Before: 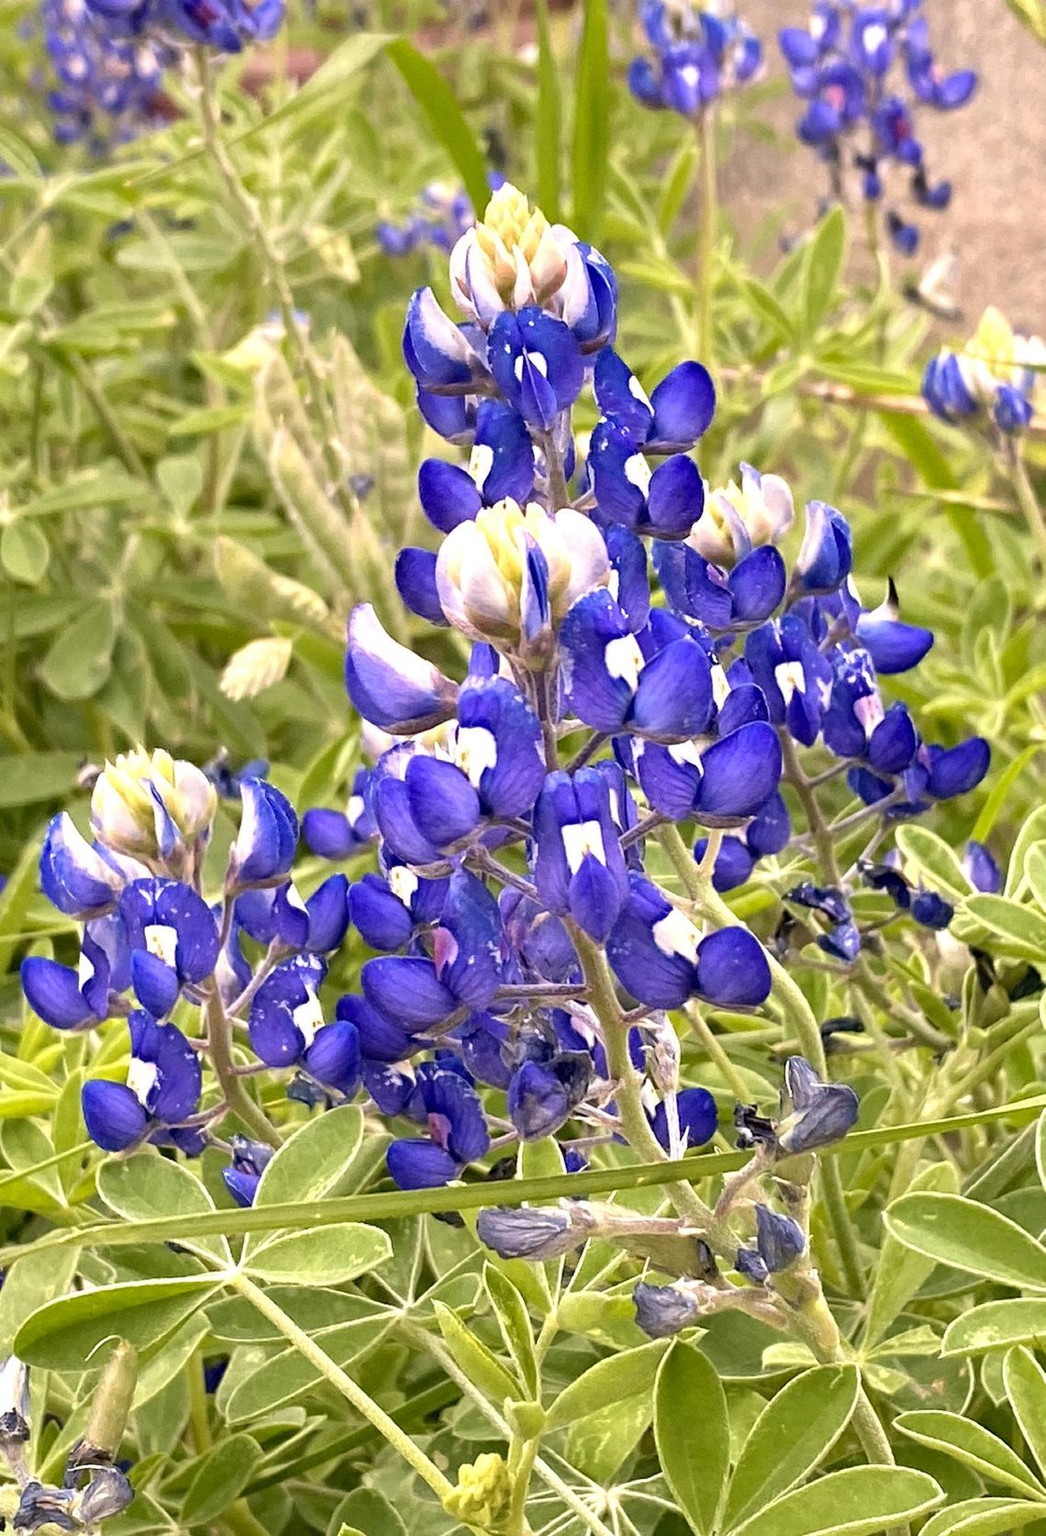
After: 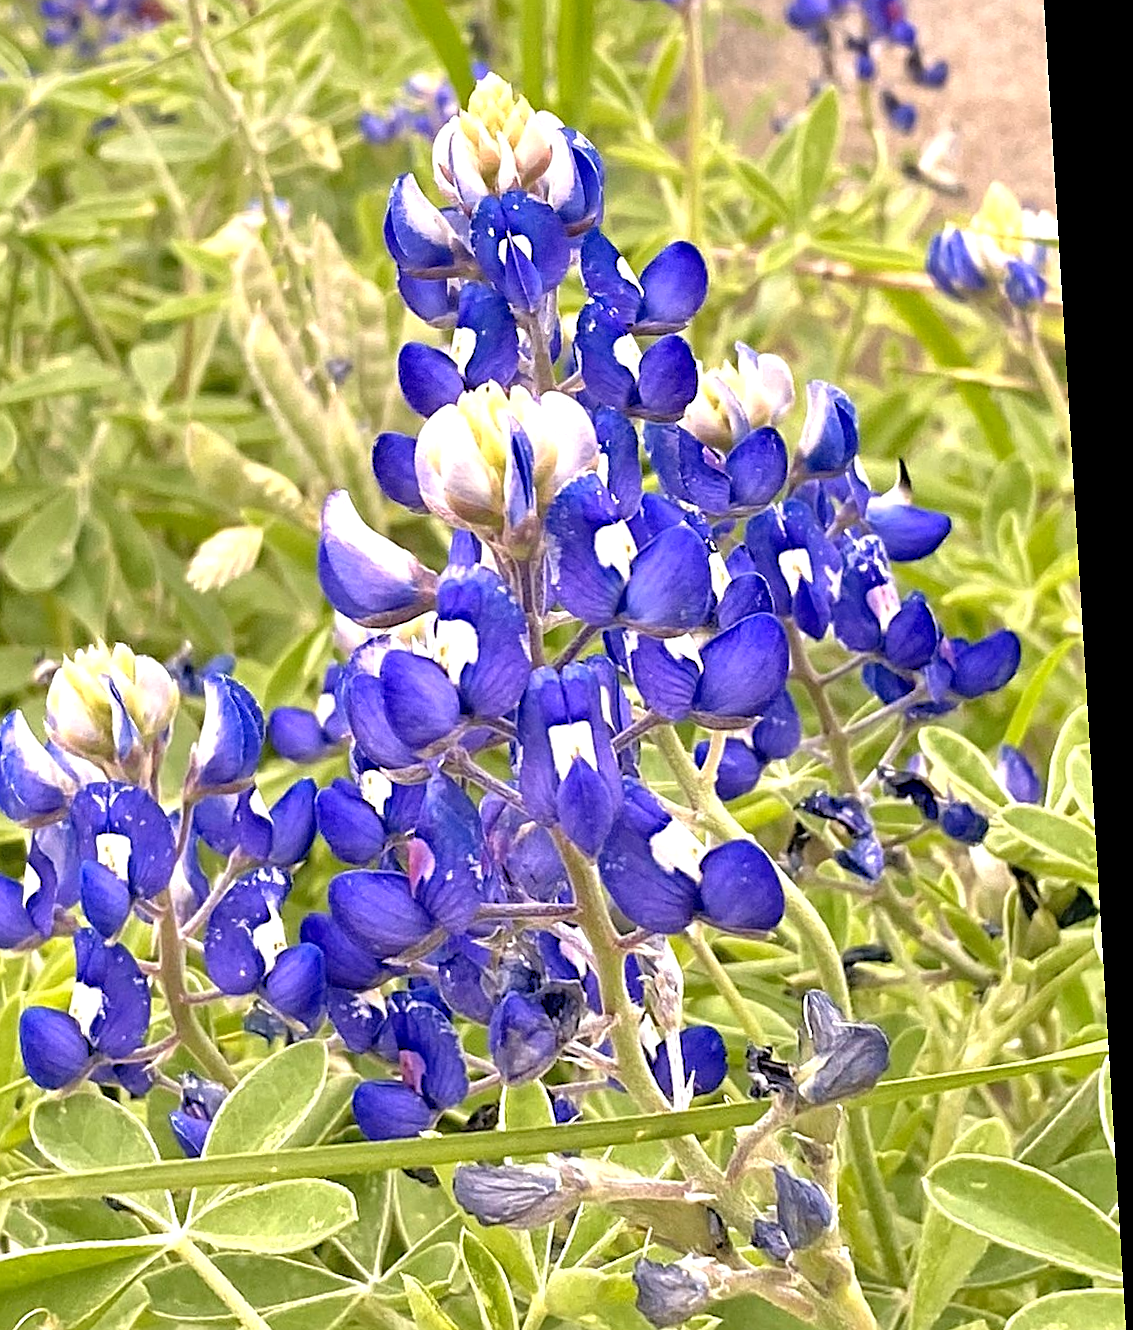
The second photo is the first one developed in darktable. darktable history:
color zones: curves: ch0 [(0, 0.5) (0.143, 0.5) (0.286, 0.5) (0.429, 0.495) (0.571, 0.437) (0.714, 0.44) (0.857, 0.496) (1, 0.5)]
tone equalizer: -8 EV 0.001 EV, -7 EV -0.004 EV, -6 EV 0.009 EV, -5 EV 0.032 EV, -4 EV 0.276 EV, -3 EV 0.644 EV, -2 EV 0.584 EV, -1 EV 0.187 EV, +0 EV 0.024 EV
levels: levels [0, 0.474, 0.947]
rotate and perspective: rotation 0.128°, lens shift (vertical) -0.181, lens shift (horizontal) -0.044, shear 0.001, automatic cropping off
sharpen: on, module defaults
crop: left 8.155%, top 6.611%, bottom 15.385%
